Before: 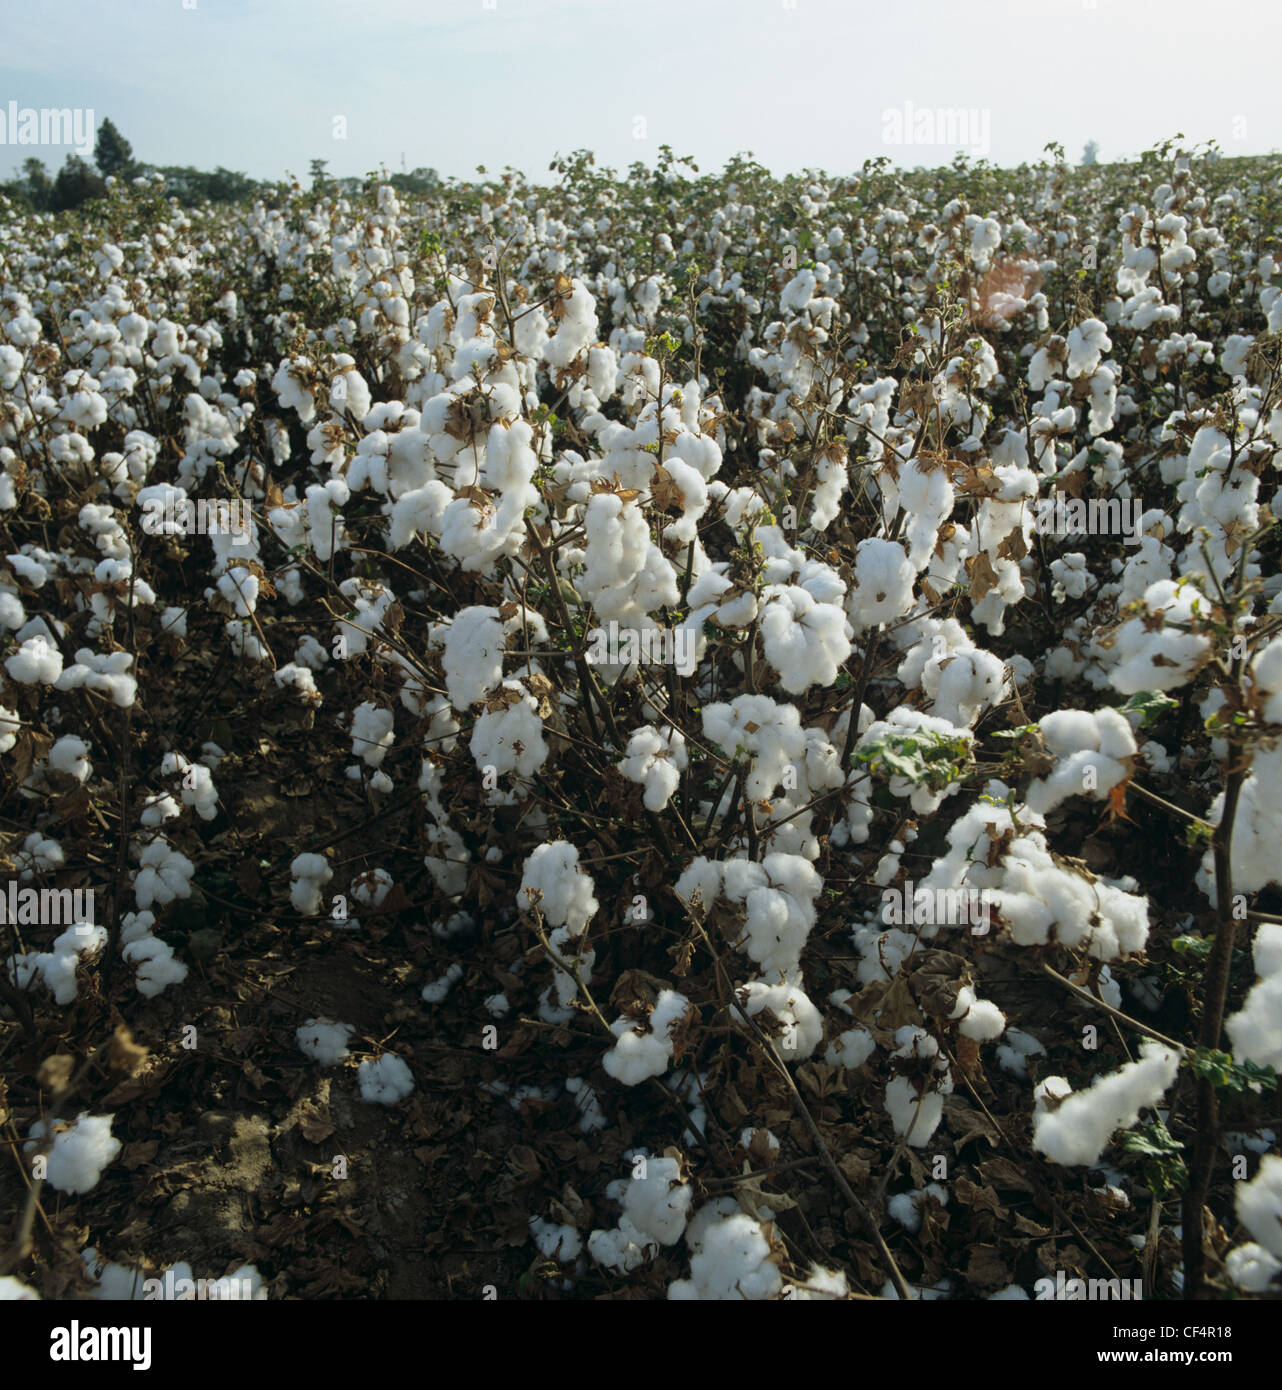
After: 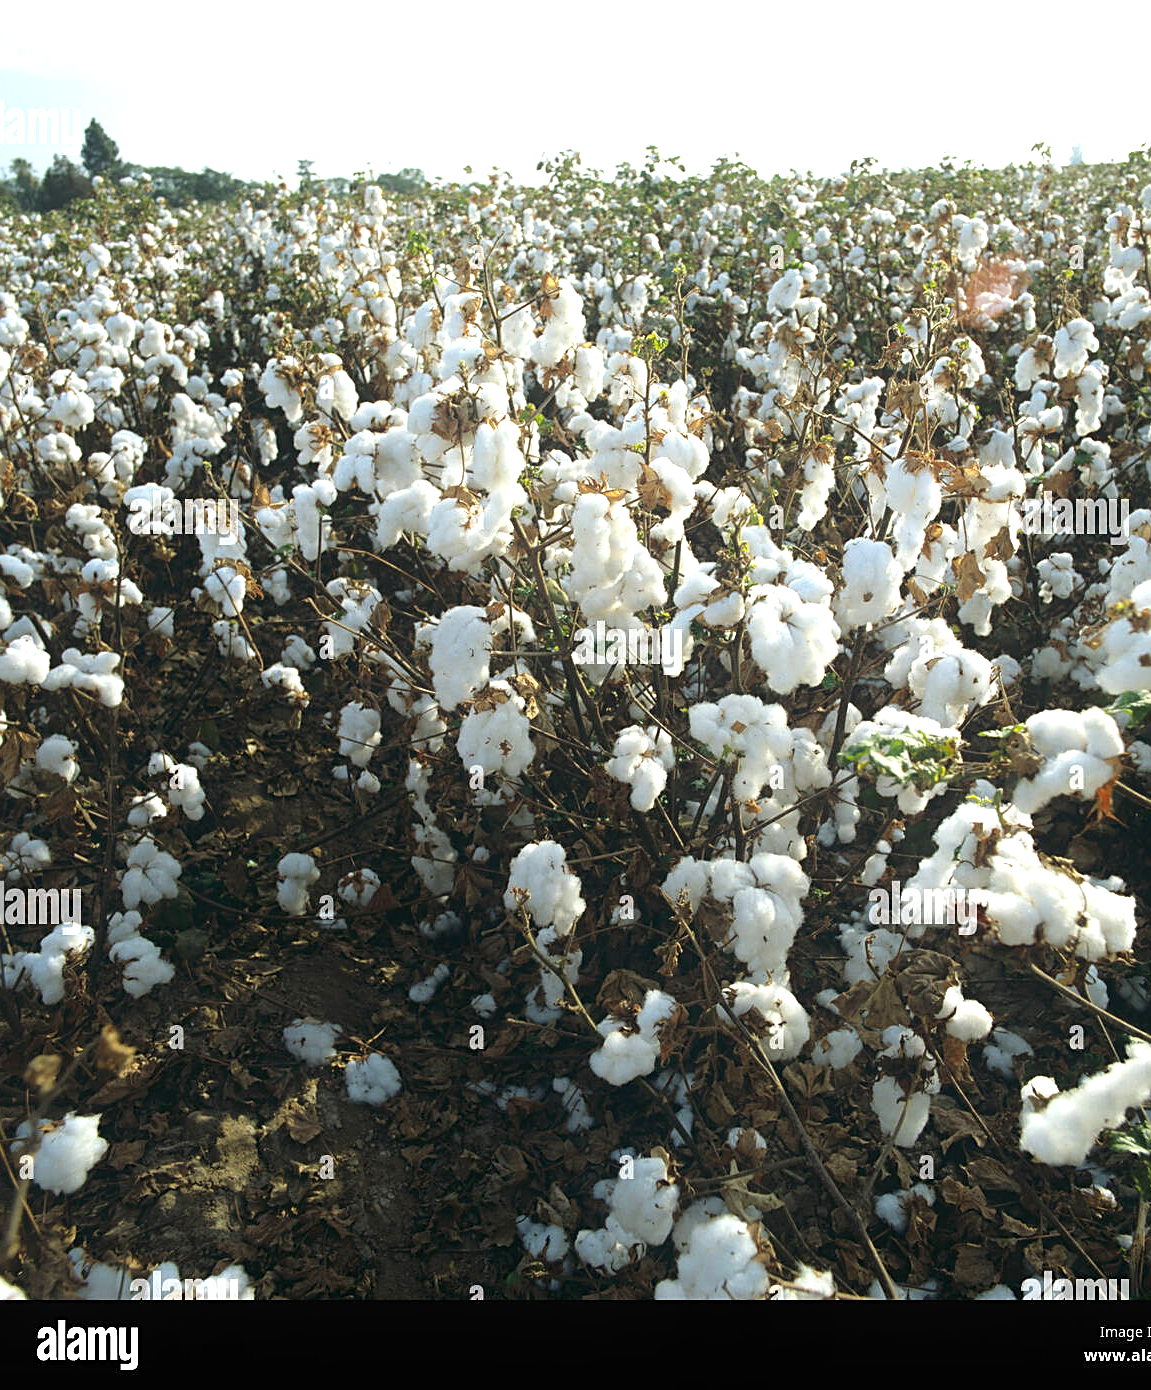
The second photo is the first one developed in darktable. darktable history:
contrast equalizer: octaves 7, y [[0.535, 0.543, 0.548, 0.548, 0.542, 0.532], [0.5 ×6], [0.5 ×6], [0 ×6], [0 ×6]], mix -0.998
sharpen: on, module defaults
exposure: exposure 0.992 EV, compensate highlight preservation false
crop and rotate: left 1.062%, right 9.08%
